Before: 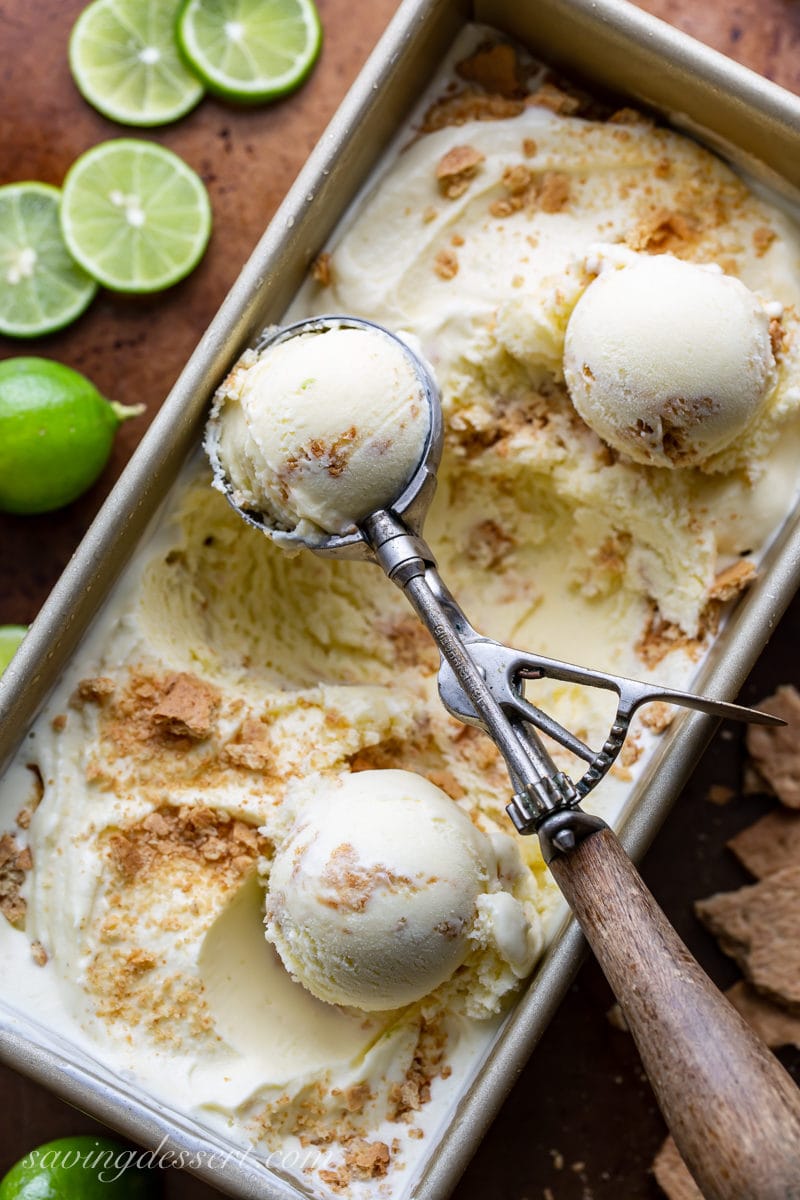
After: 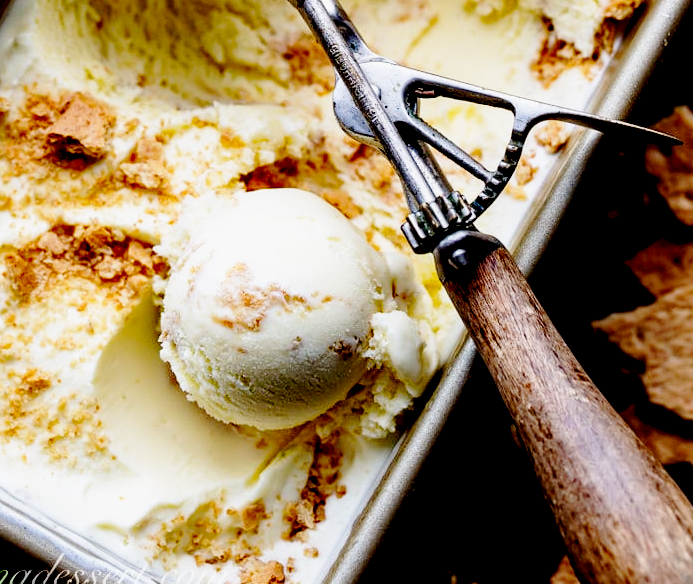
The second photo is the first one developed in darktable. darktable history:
crop and rotate: left 13.256%, top 48.497%, bottom 2.827%
exposure: black level correction 0.046, exposure -0.228 EV, compensate highlight preservation false
base curve: curves: ch0 [(0, 0) (0.028, 0.03) (0.121, 0.232) (0.46, 0.748) (0.859, 0.968) (1, 1)], preserve colors none
